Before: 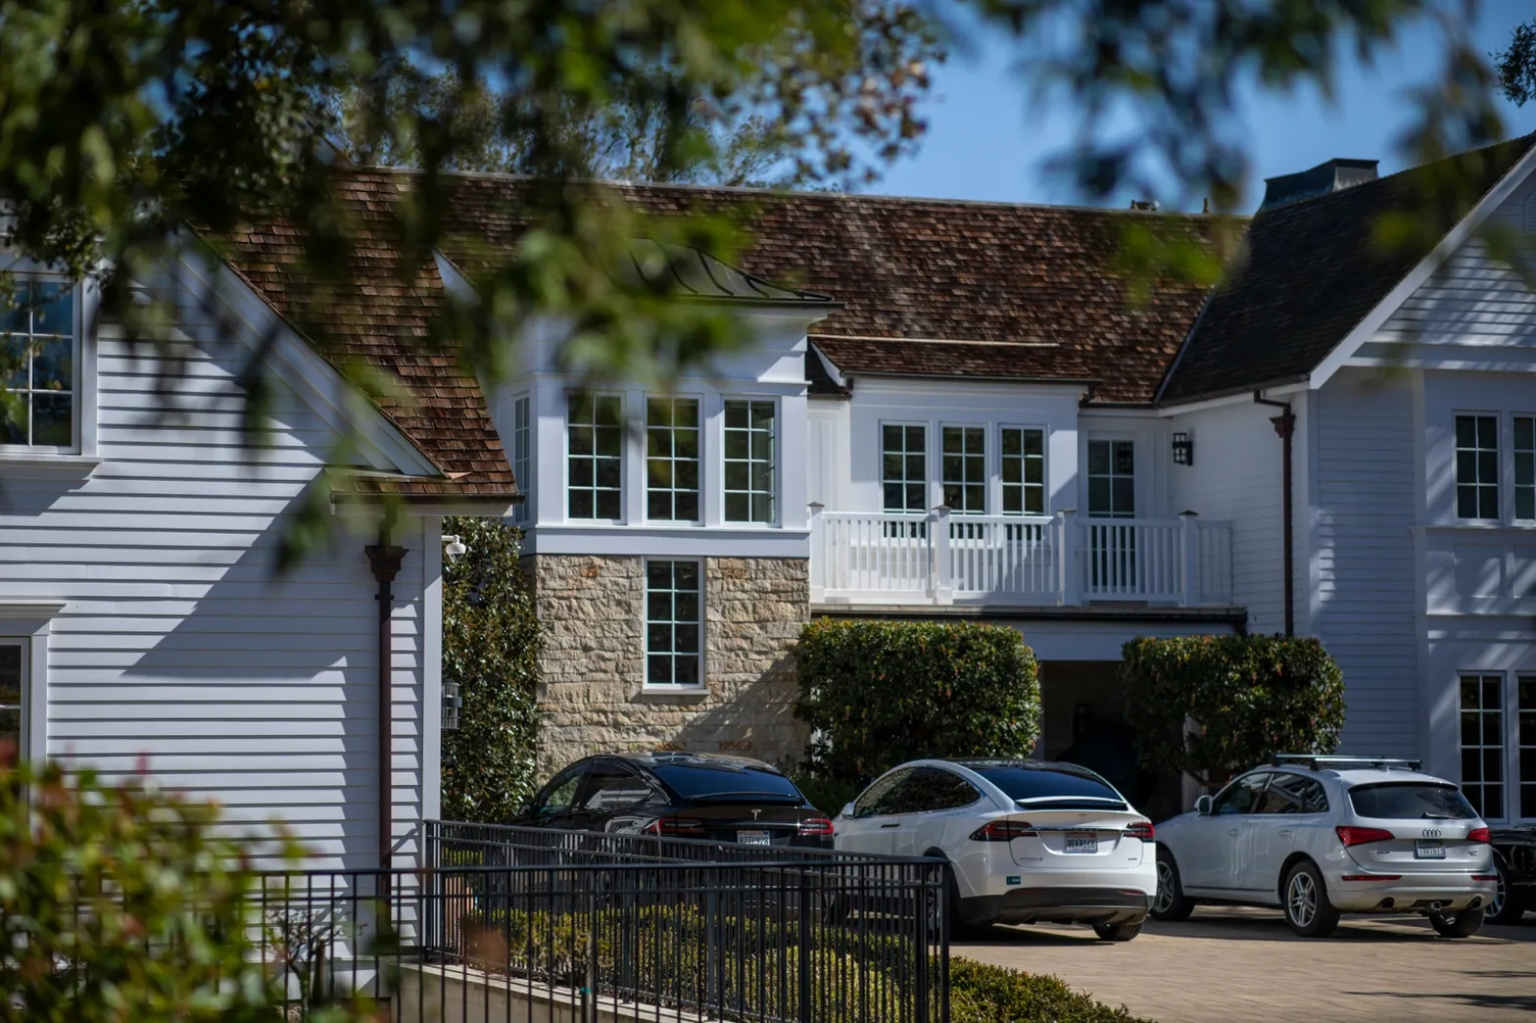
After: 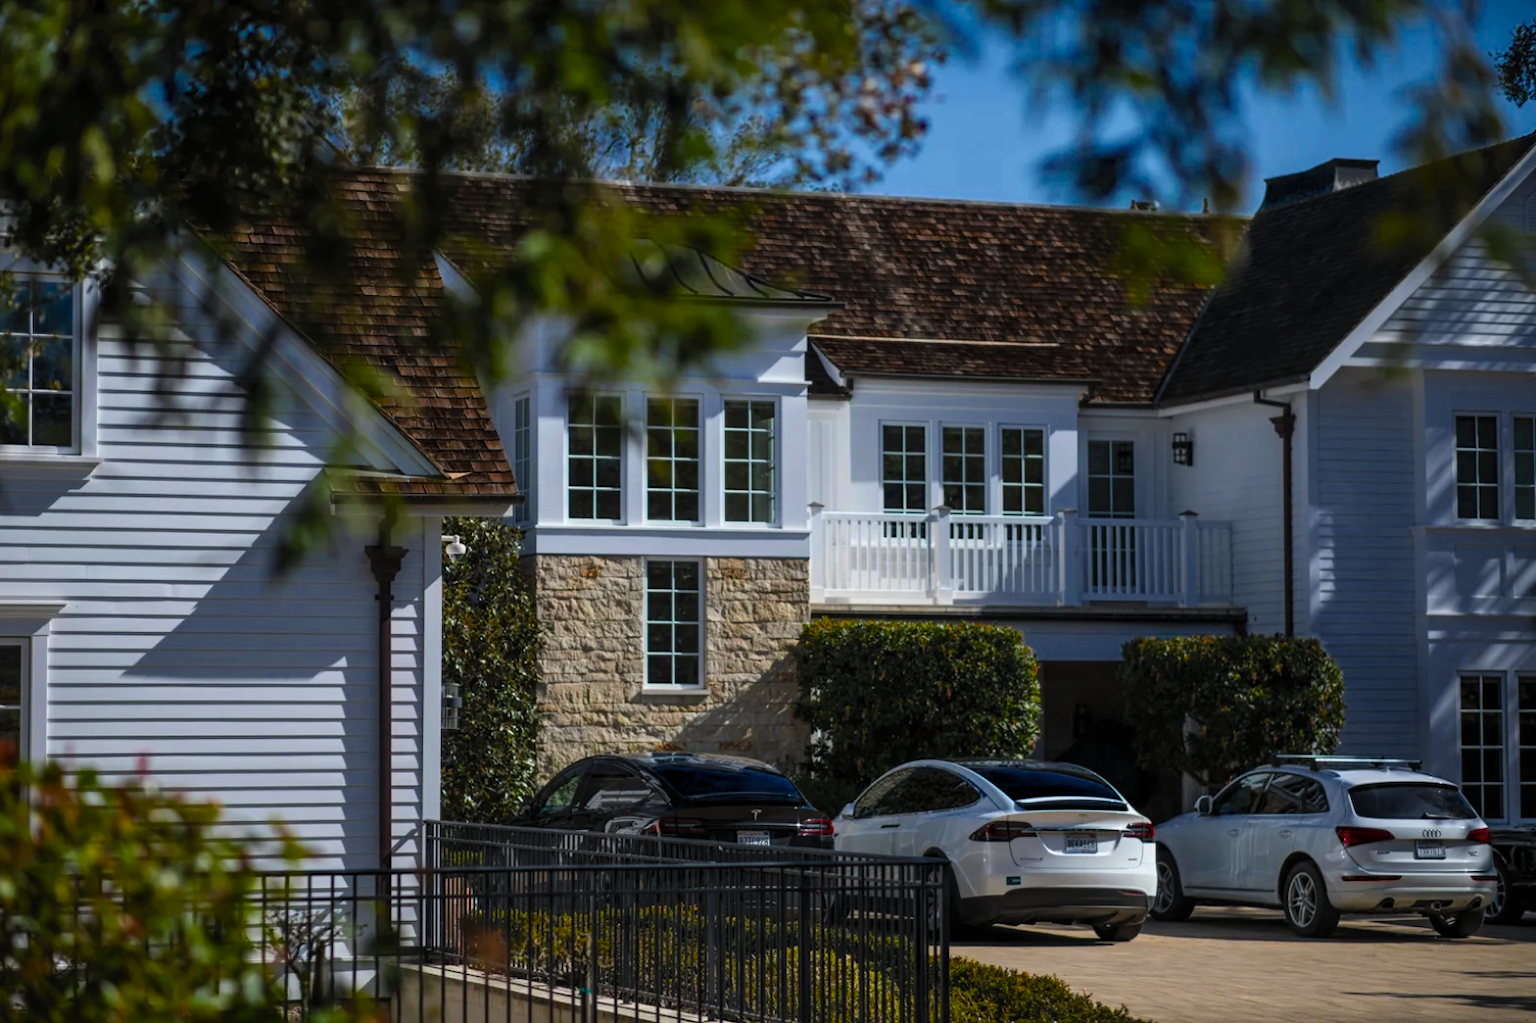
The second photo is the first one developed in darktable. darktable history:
color balance rgb: global offset › luminance 0.714%, perceptual saturation grading › global saturation 25.426%, global vibrance 15.856%, saturation formula JzAzBz (2021)
levels: mode automatic, black 0.063%
